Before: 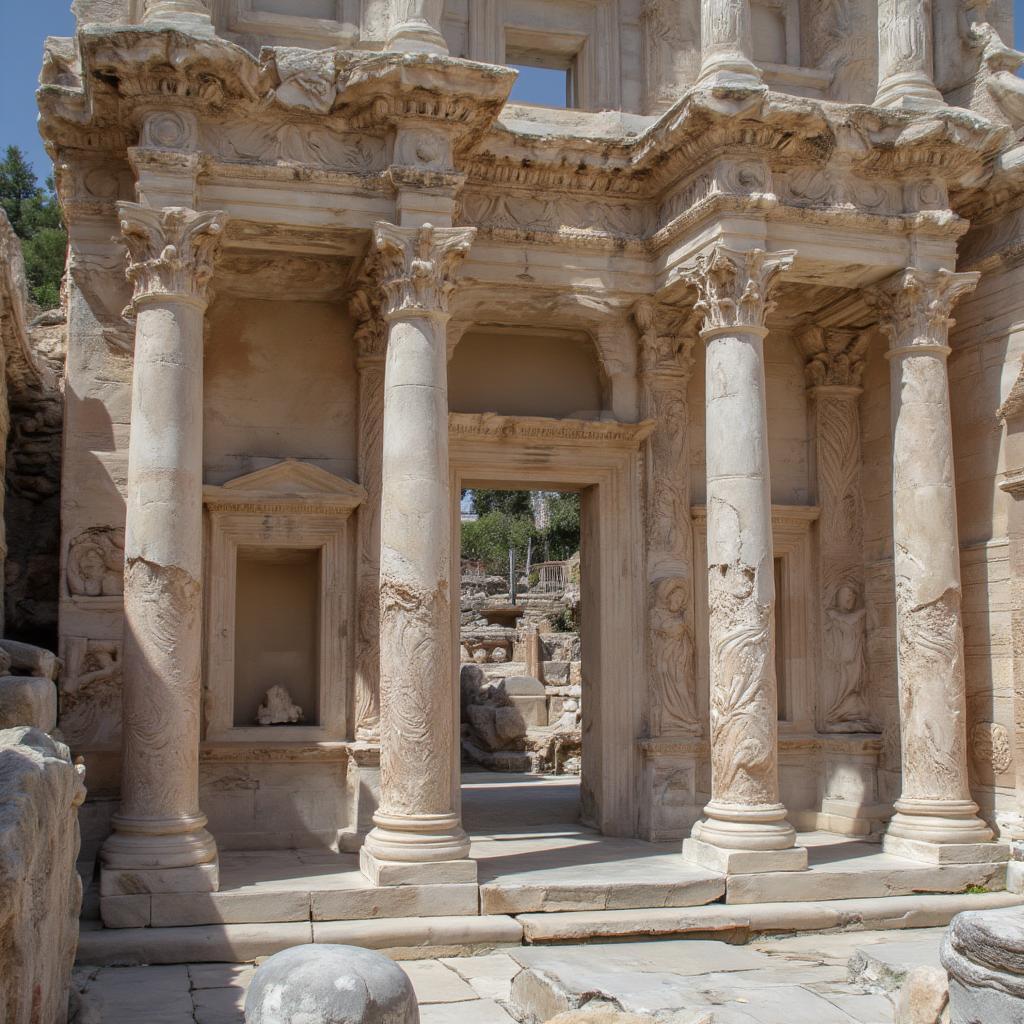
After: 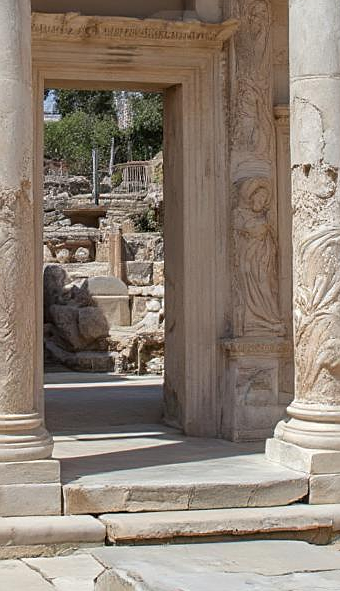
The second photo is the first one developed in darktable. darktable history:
crop: left 40.752%, top 39.106%, right 25.874%, bottom 3.146%
sharpen: on, module defaults
